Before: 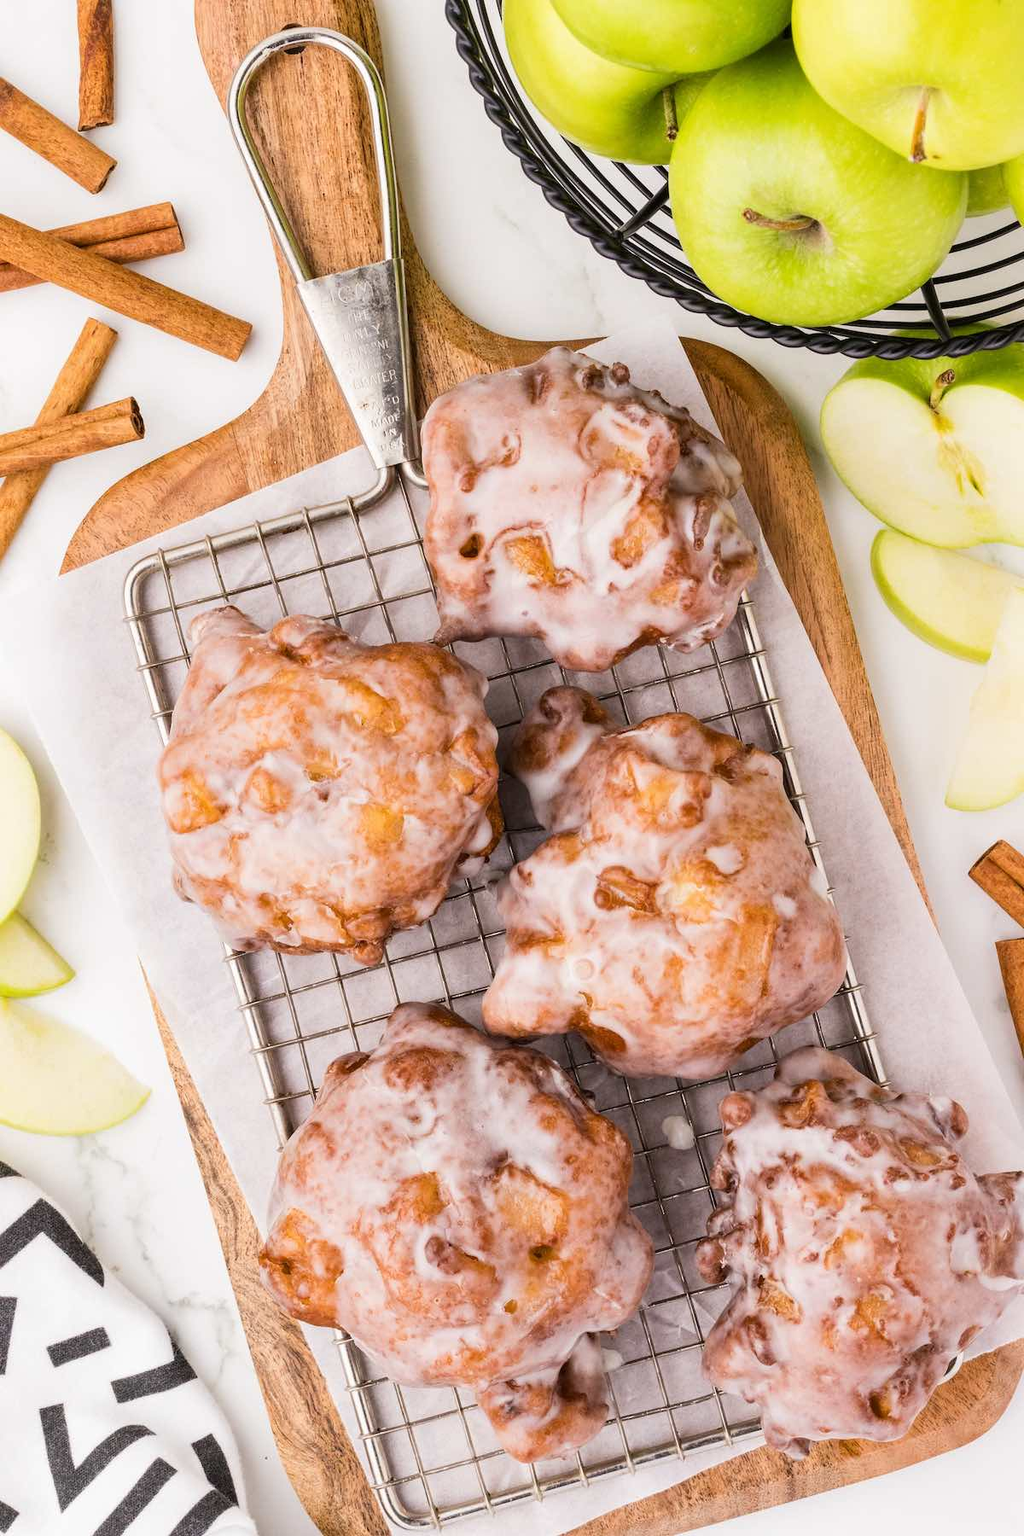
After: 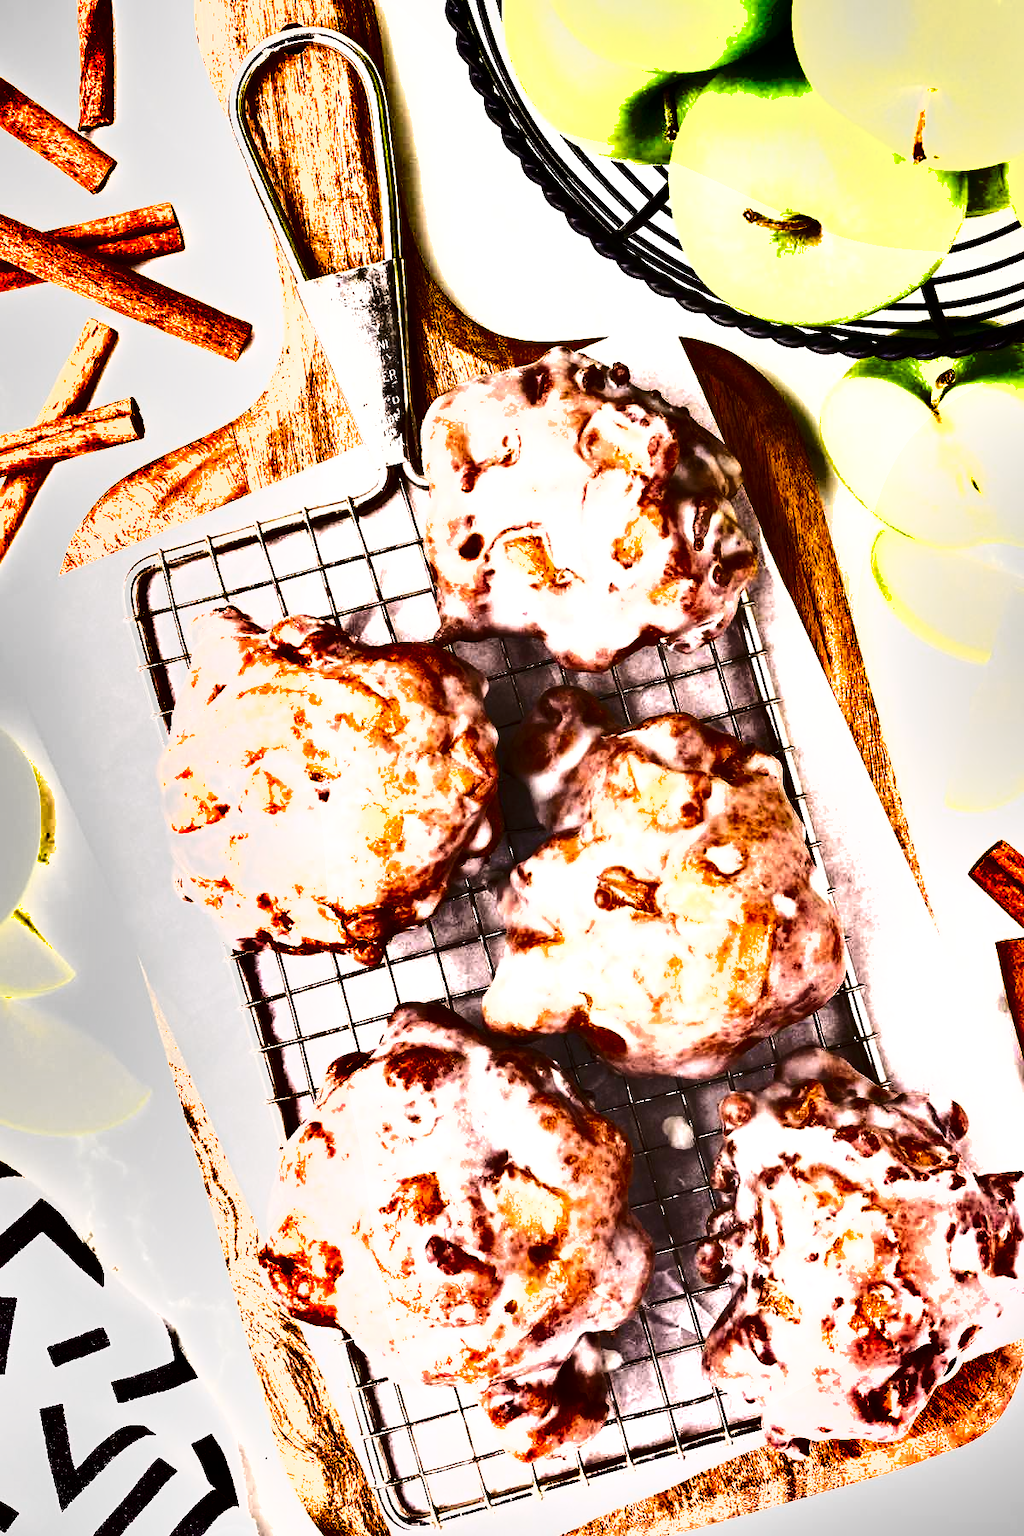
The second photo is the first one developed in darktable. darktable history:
shadows and highlights: radius 171.16, shadows 27, white point adjustment 3.13, highlights -67.95, soften with gaussian
exposure: black level correction 0, exposure 1.1 EV, compensate exposure bias true, compensate highlight preservation false
